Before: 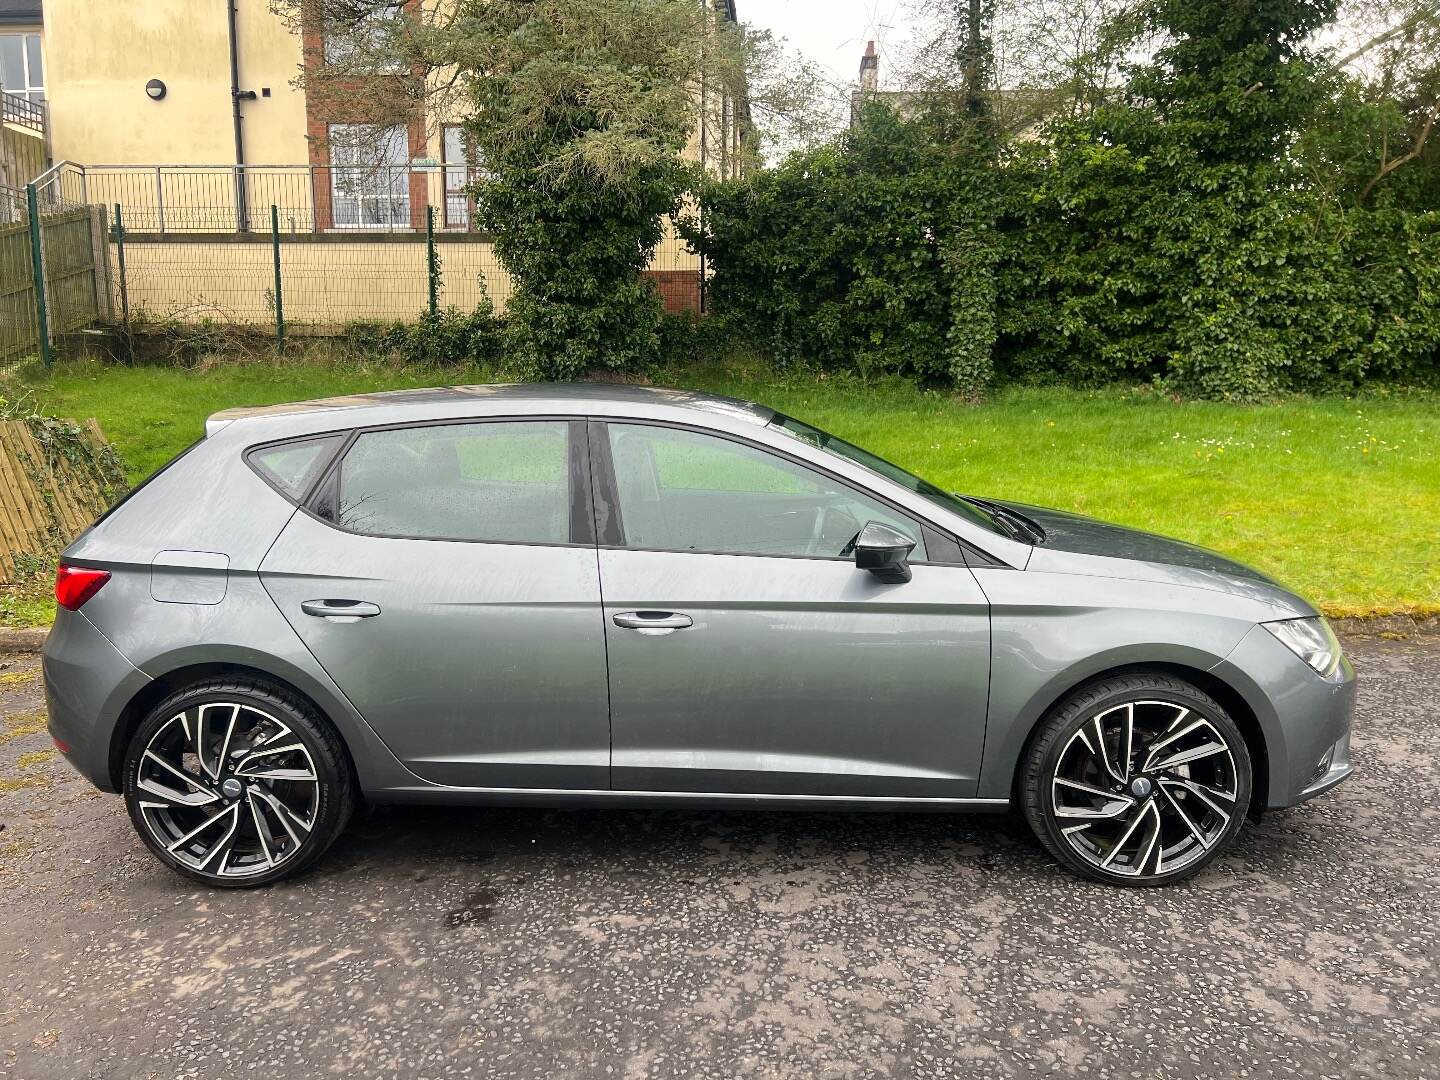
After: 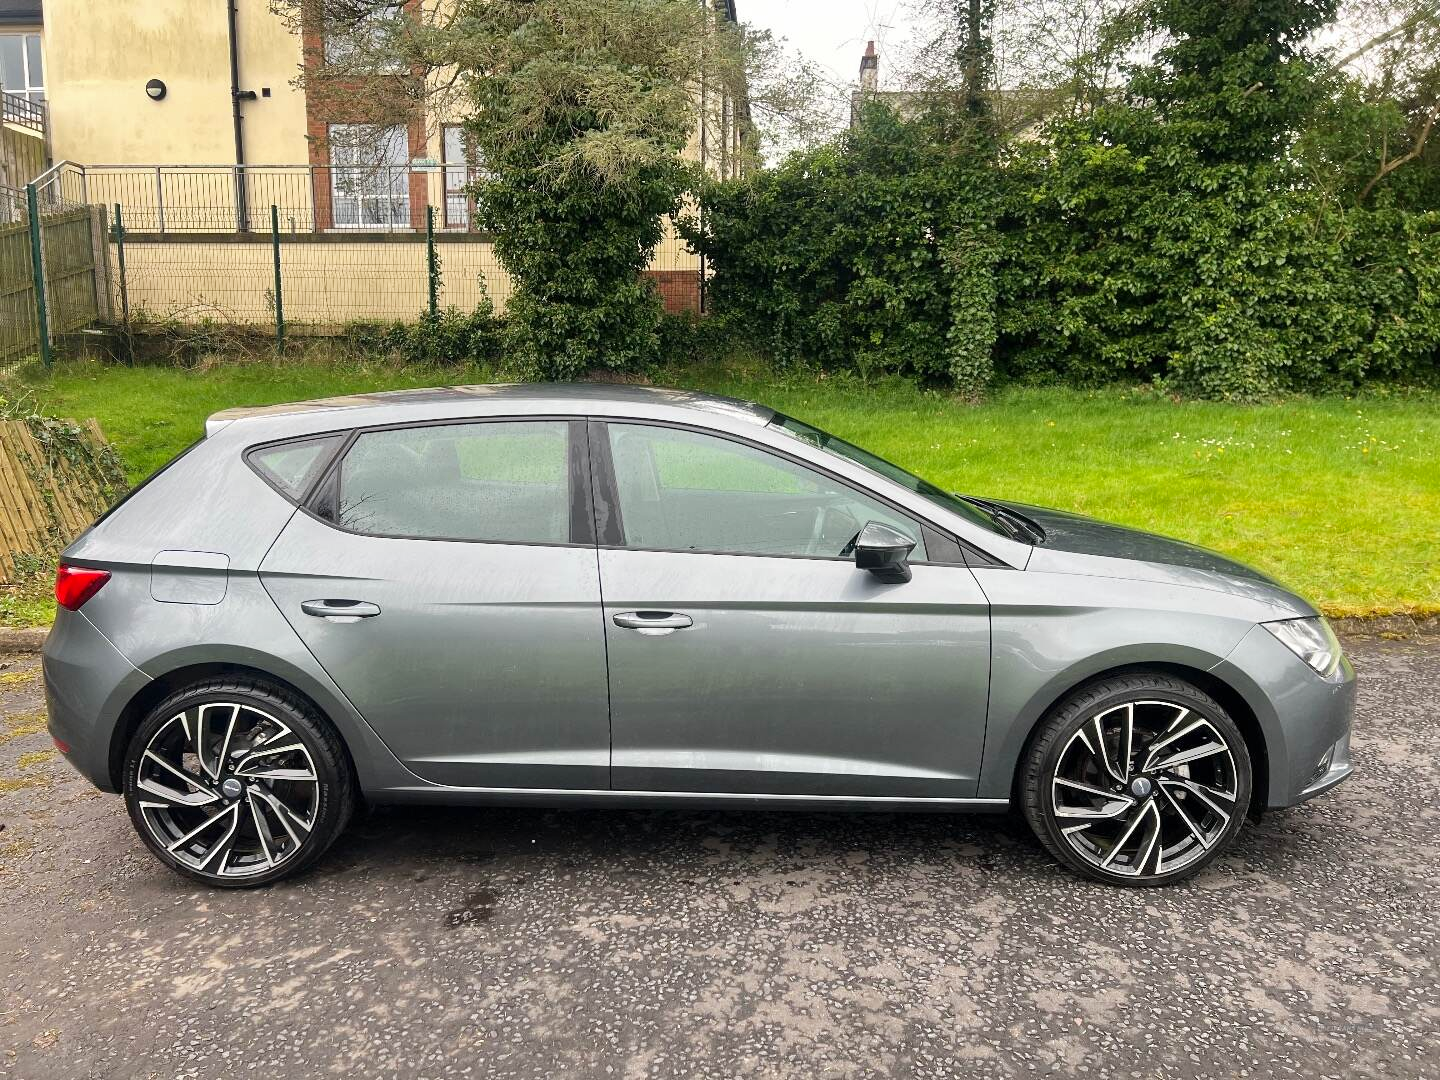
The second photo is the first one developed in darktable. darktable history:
shadows and highlights: low approximation 0.01, soften with gaussian
base curve: curves: ch0 [(0, 0) (0.472, 0.508) (1, 1)], preserve colors none
